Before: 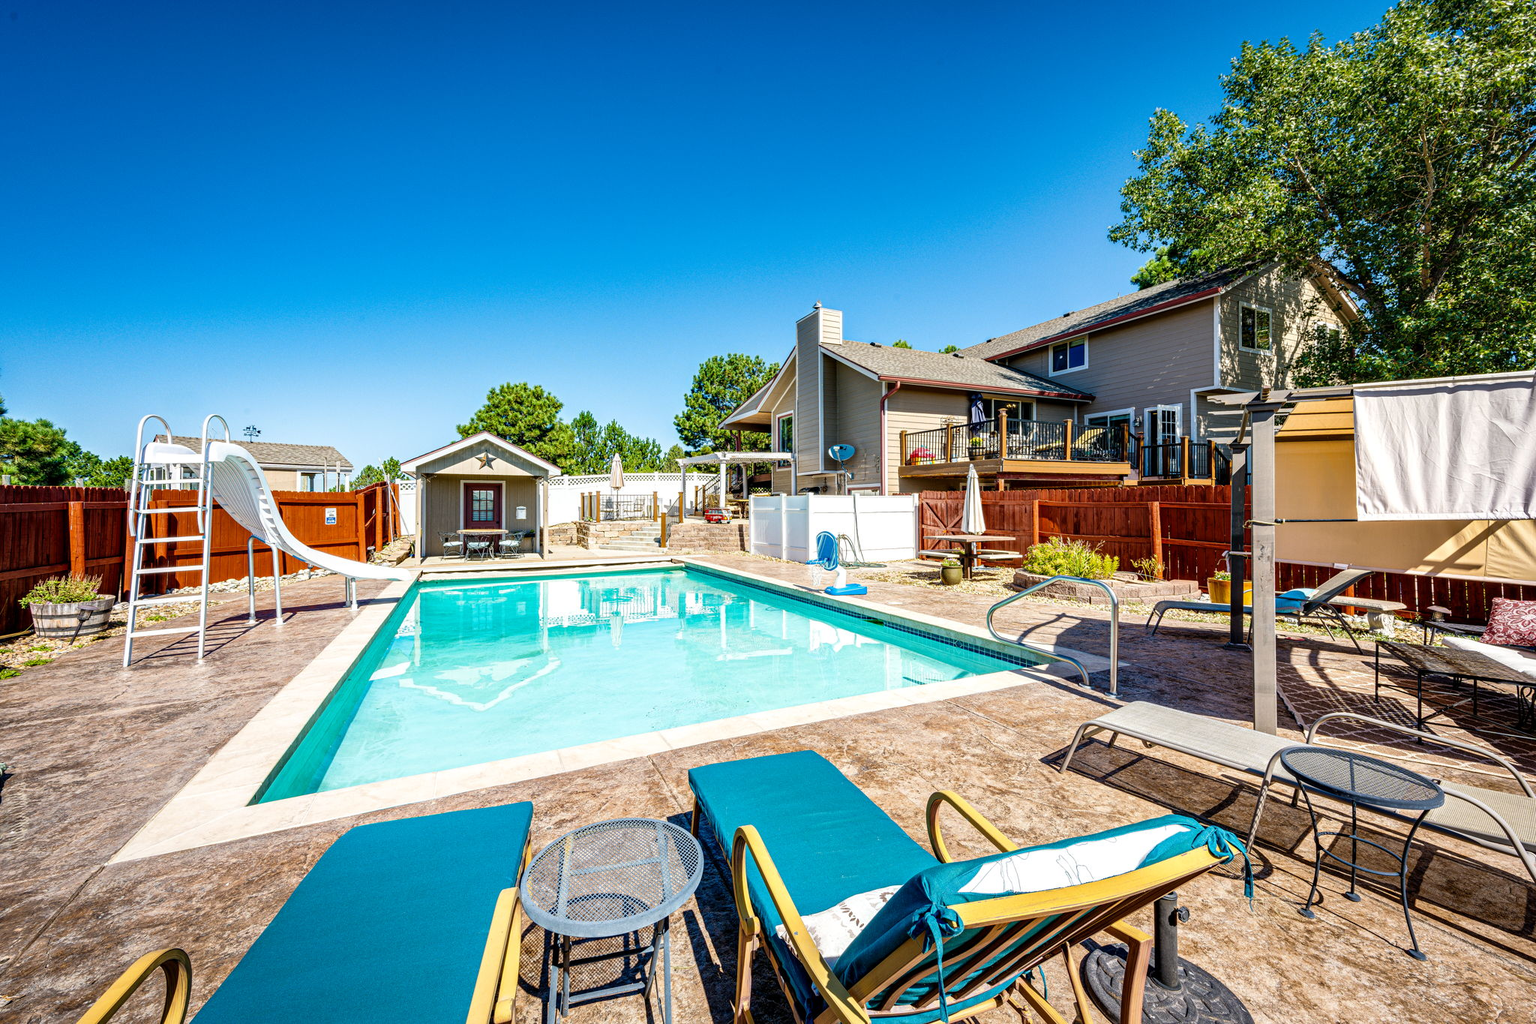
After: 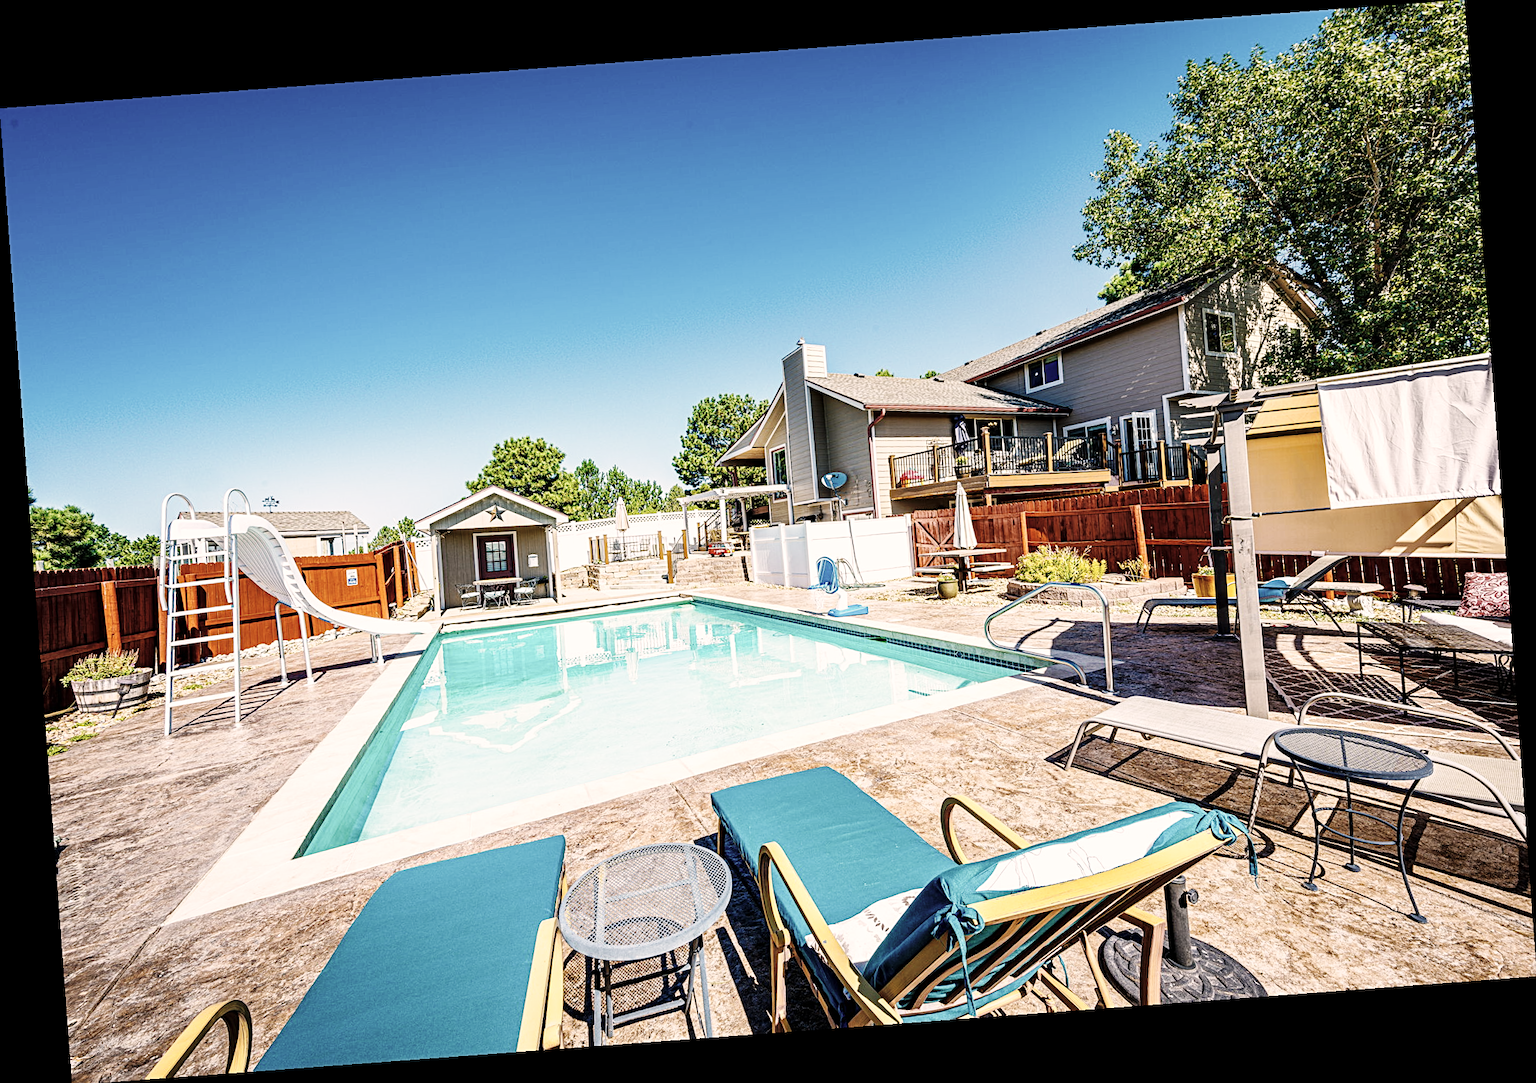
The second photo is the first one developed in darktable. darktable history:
rotate and perspective: rotation -4.25°, automatic cropping off
sharpen: radius 2.167, amount 0.381, threshold 0
color correction: highlights a* 5.59, highlights b* 5.24, saturation 0.68
base curve: curves: ch0 [(0, 0) (0.032, 0.025) (0.121, 0.166) (0.206, 0.329) (0.605, 0.79) (1, 1)], preserve colors none
